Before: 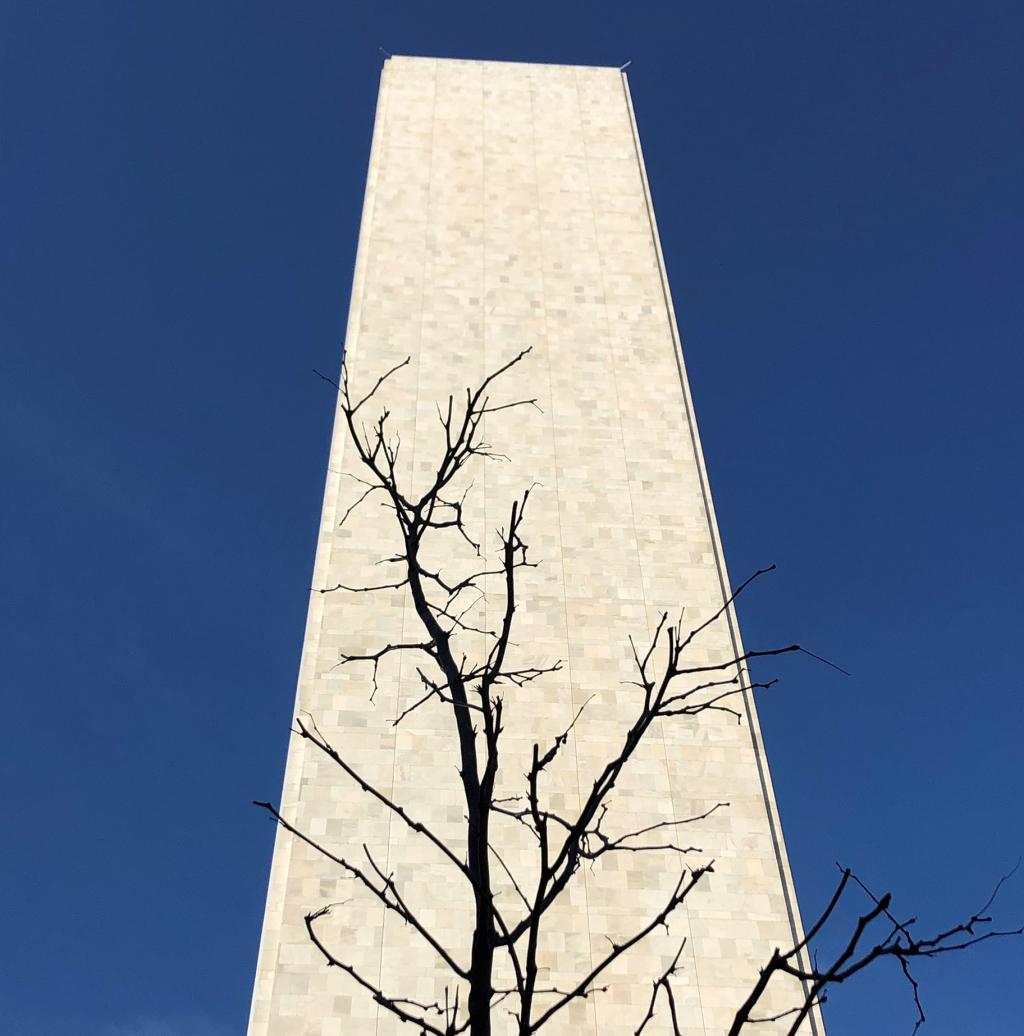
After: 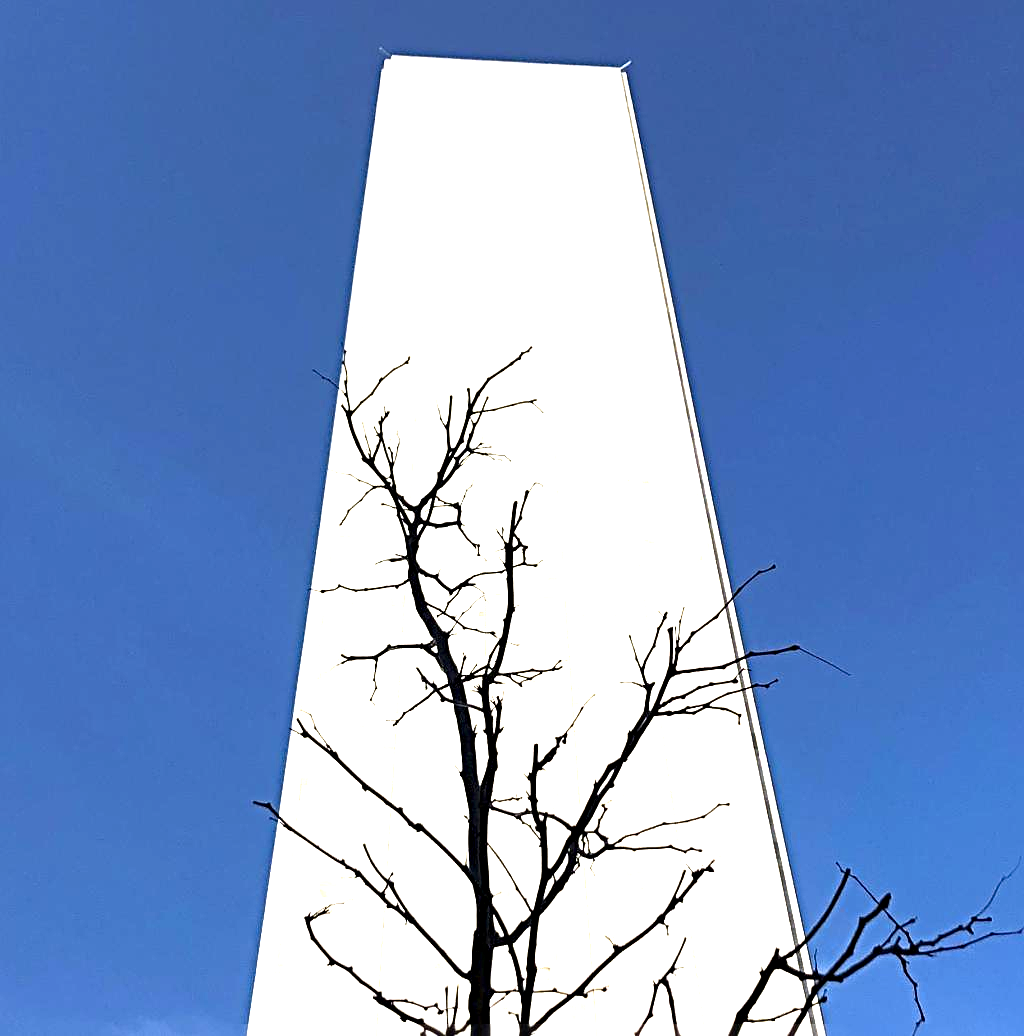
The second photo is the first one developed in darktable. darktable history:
sharpen: radius 4.867
exposure: black level correction 0, exposure 1.368 EV, compensate highlight preservation false
